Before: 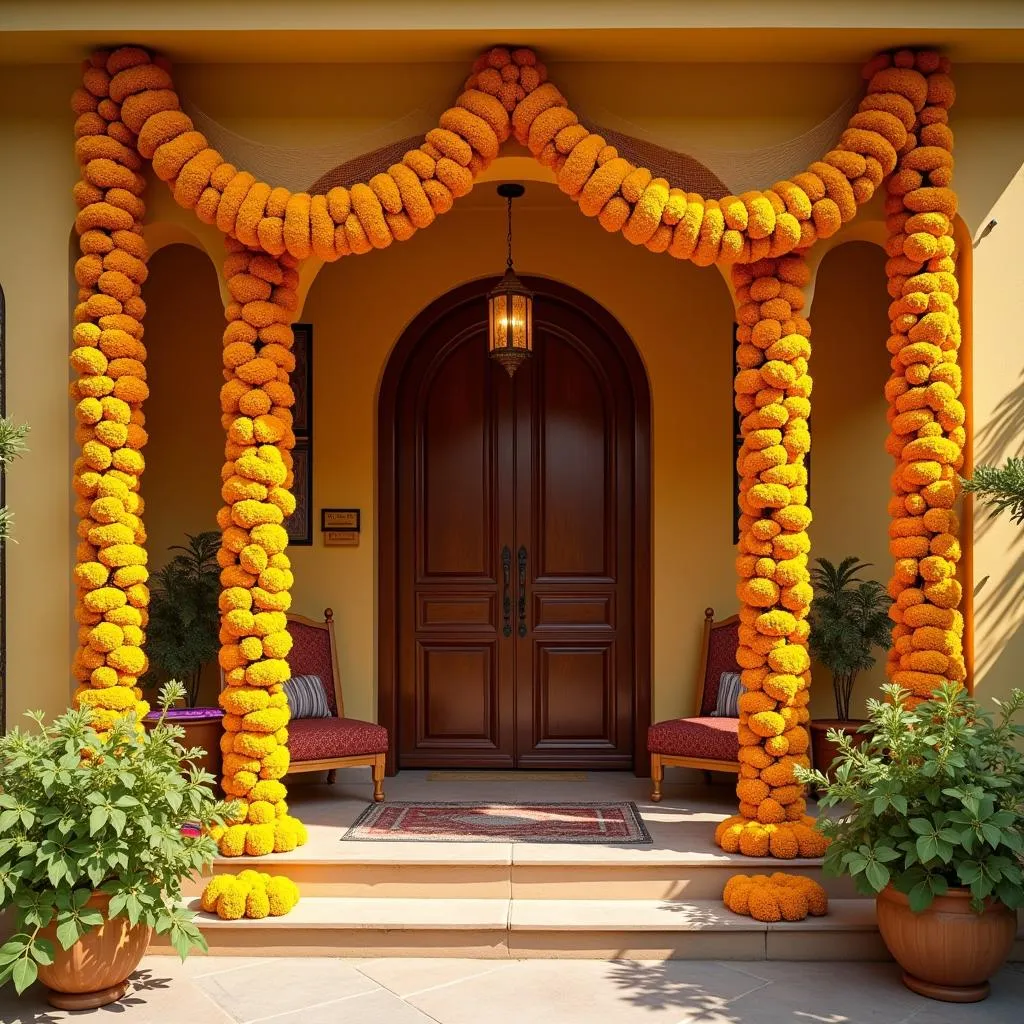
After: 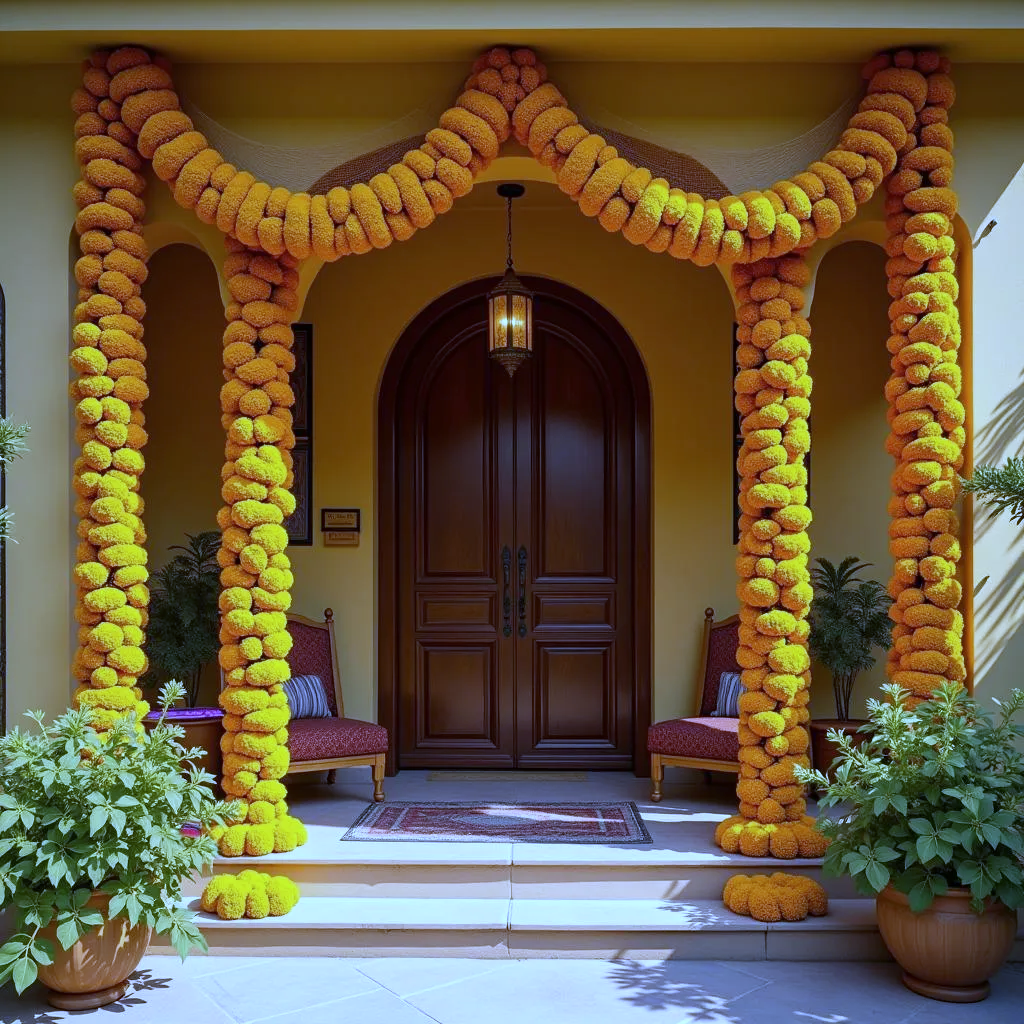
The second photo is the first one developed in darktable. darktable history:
contrast brightness saturation: saturation -0.05
white balance: red 0.766, blue 1.537
